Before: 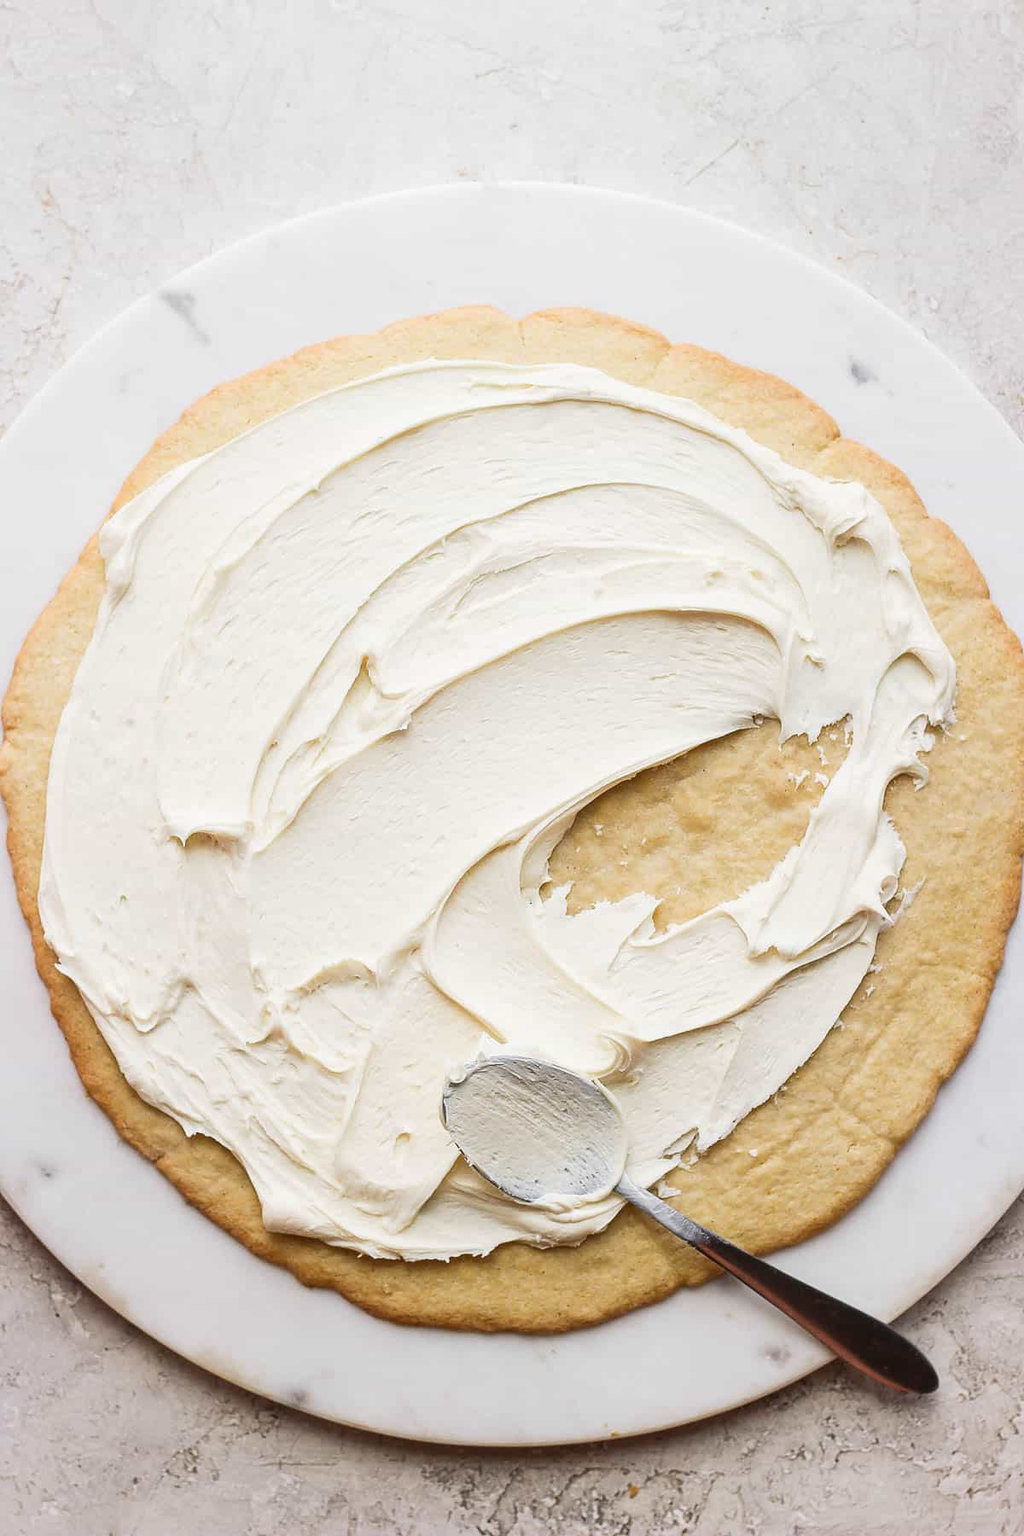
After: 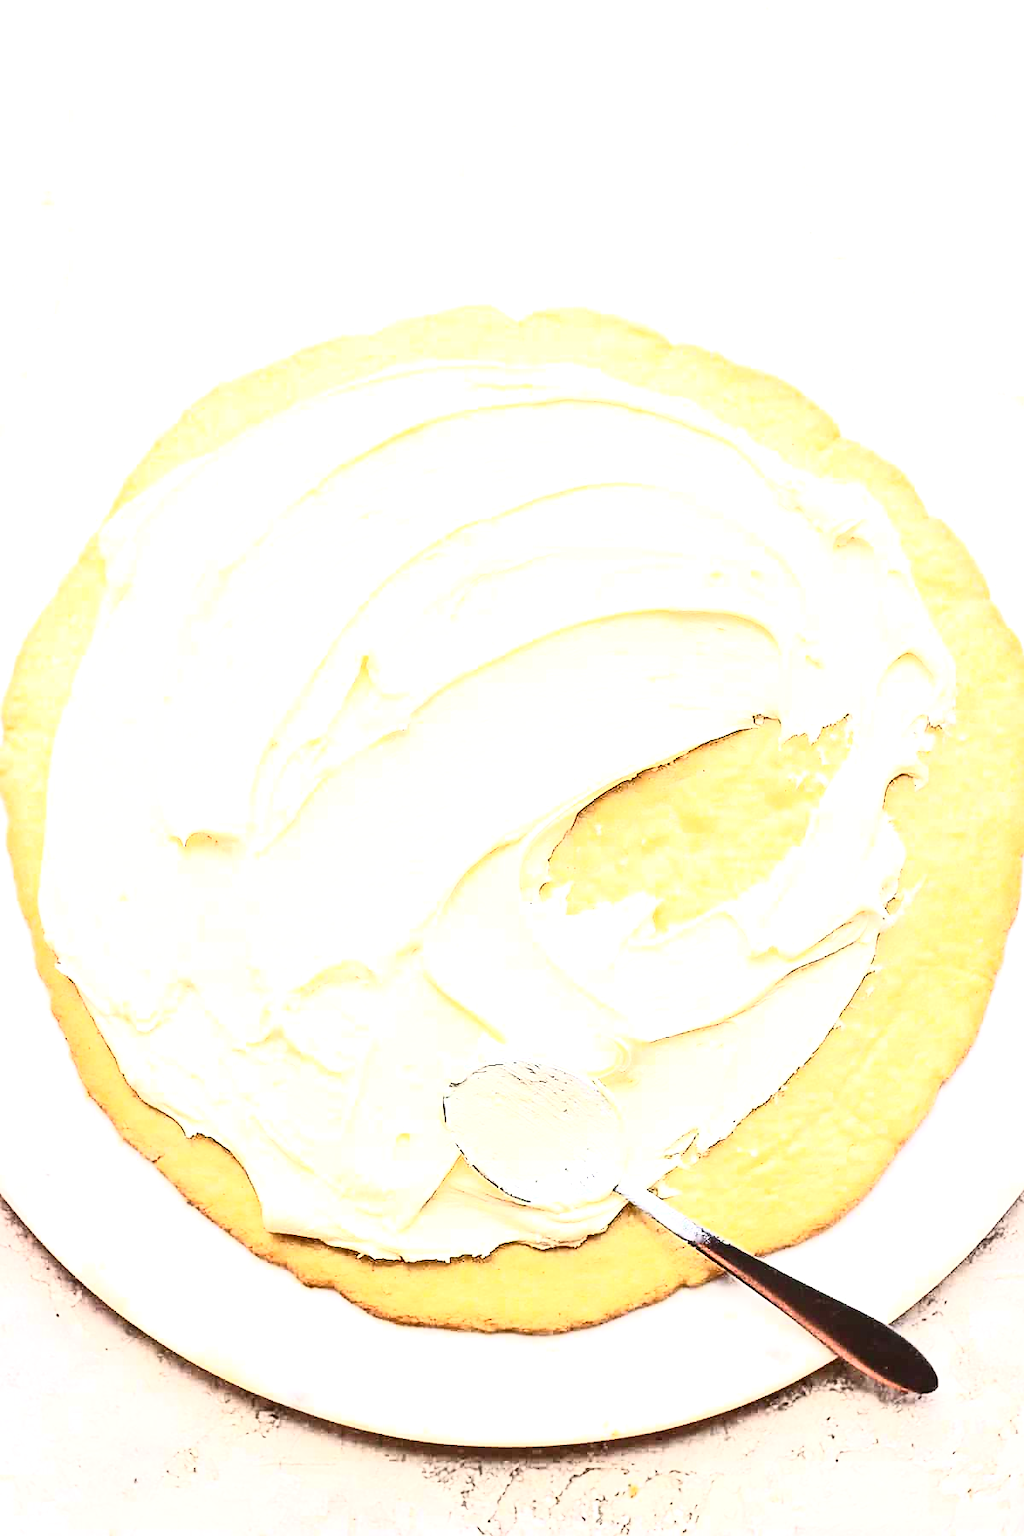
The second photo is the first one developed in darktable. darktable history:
sharpen: on, module defaults
exposure: black level correction 0, exposure 1.39 EV, compensate highlight preservation false
contrast brightness saturation: contrast 0.631, brightness 0.324, saturation 0.148
